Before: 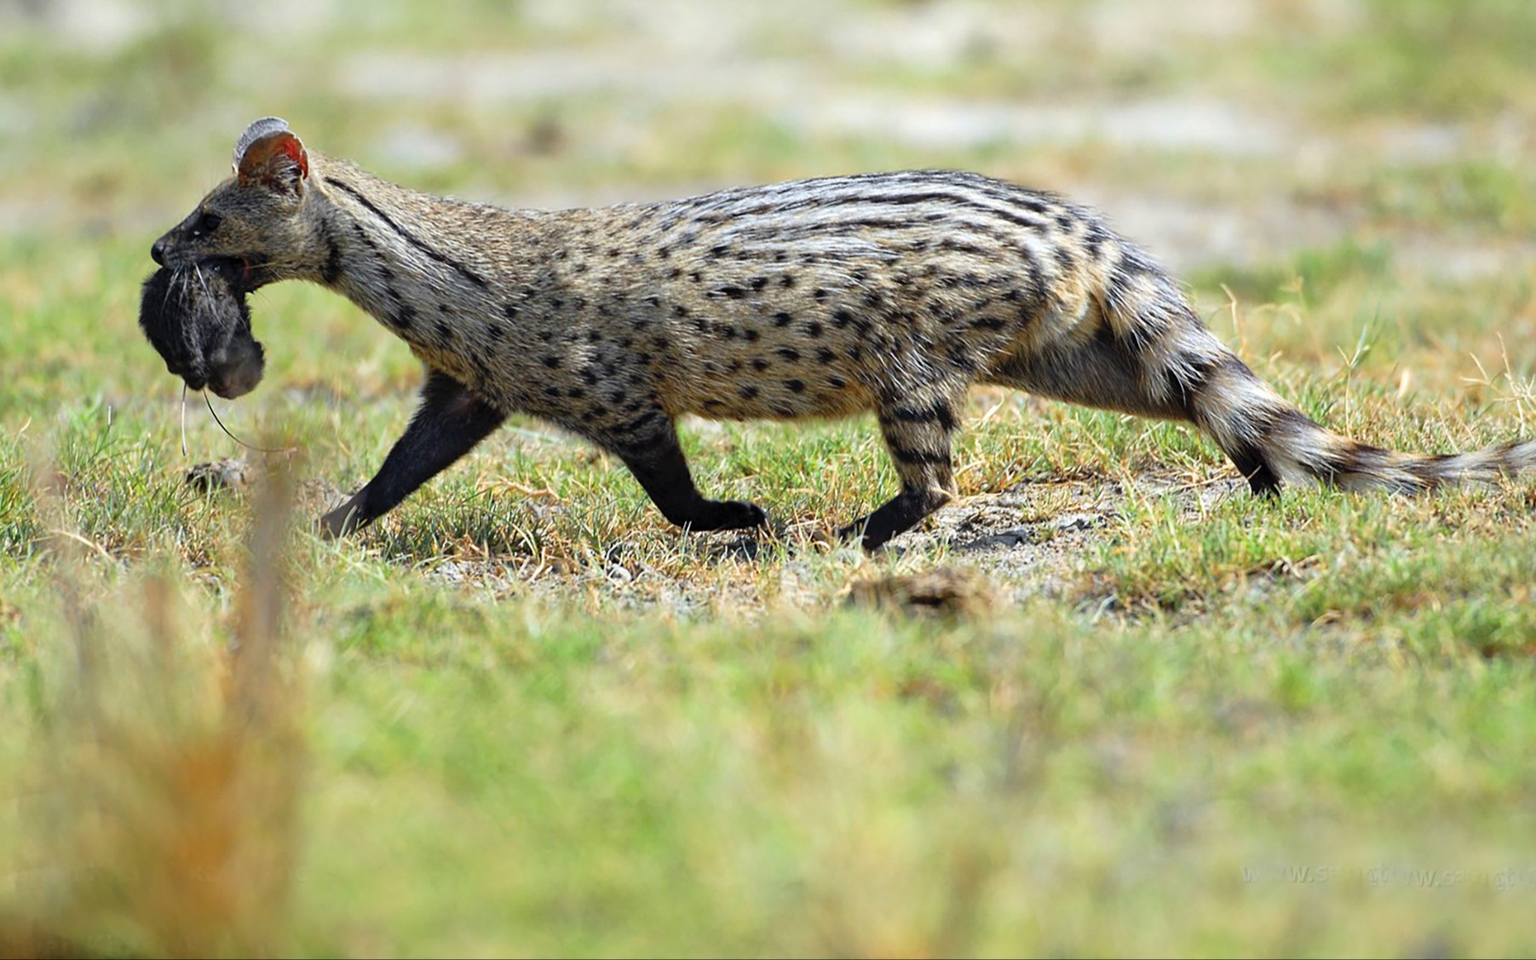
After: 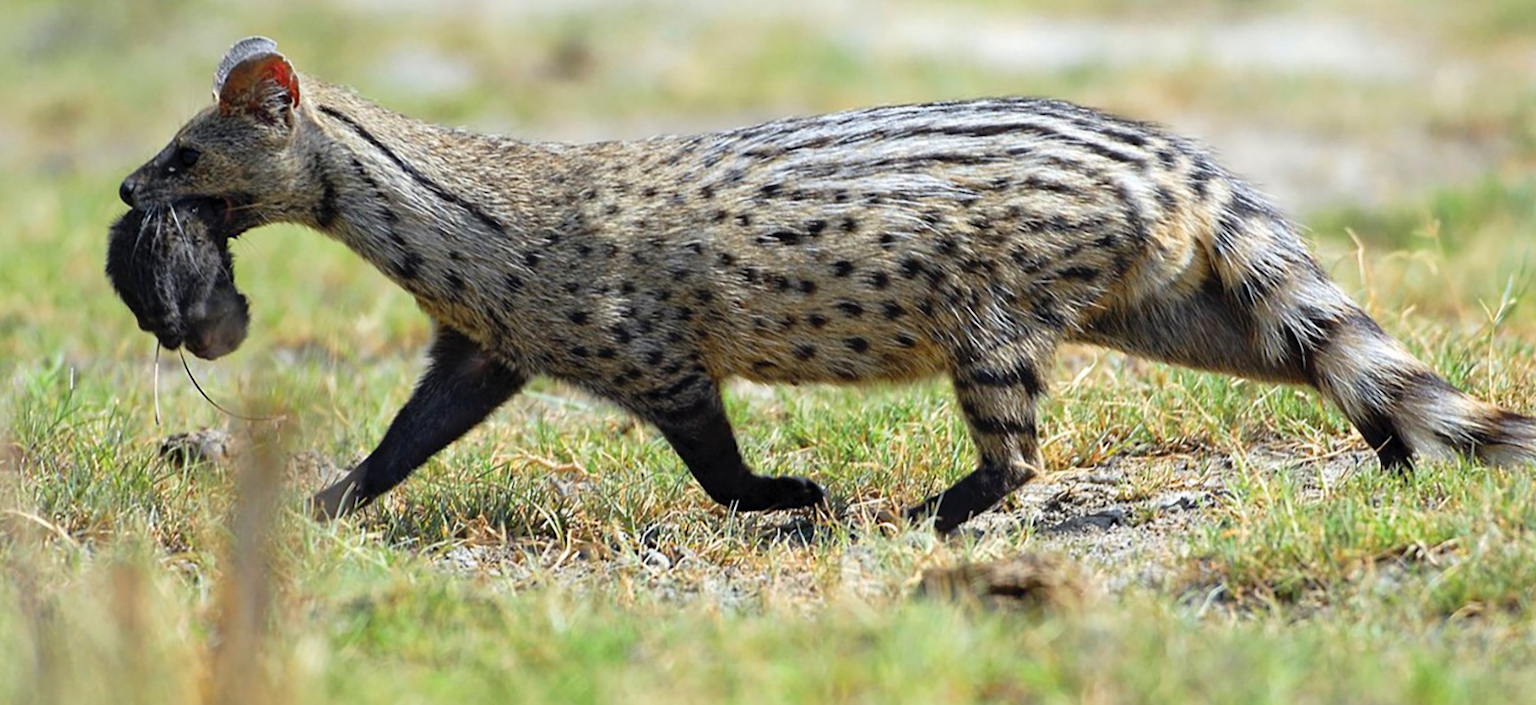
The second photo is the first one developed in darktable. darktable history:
crop: left 3.079%, top 8.906%, right 9.652%, bottom 26.886%
